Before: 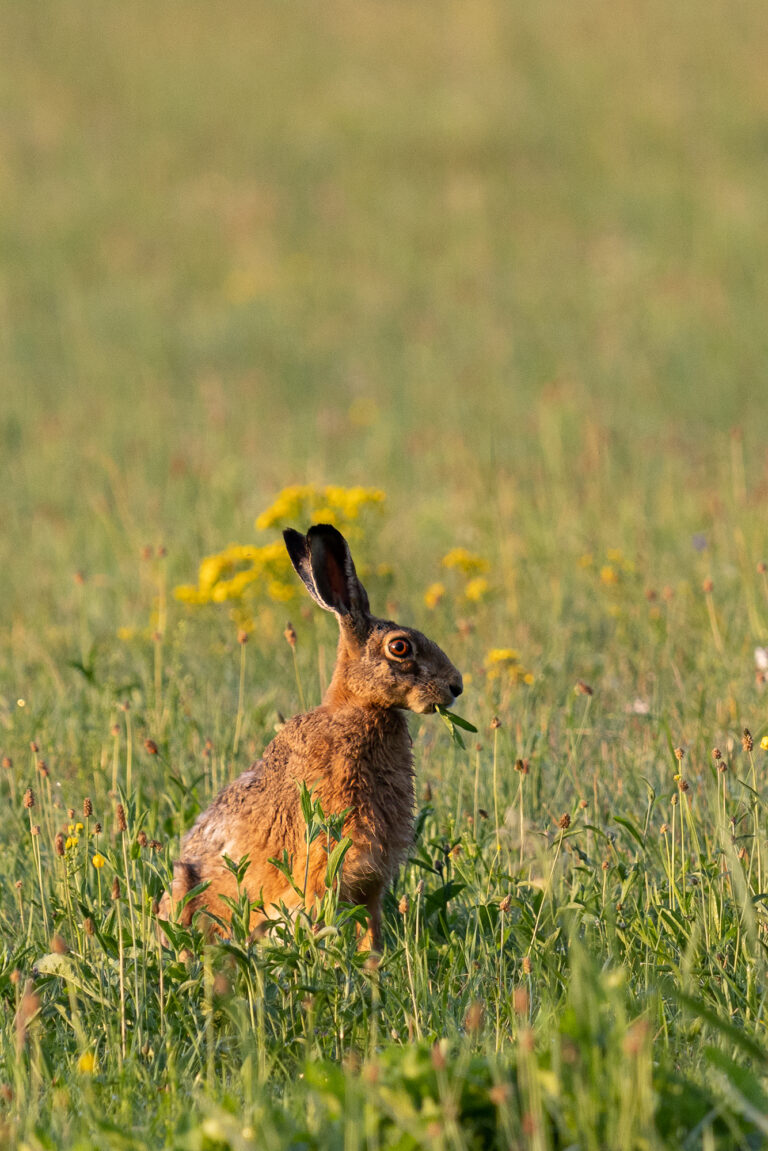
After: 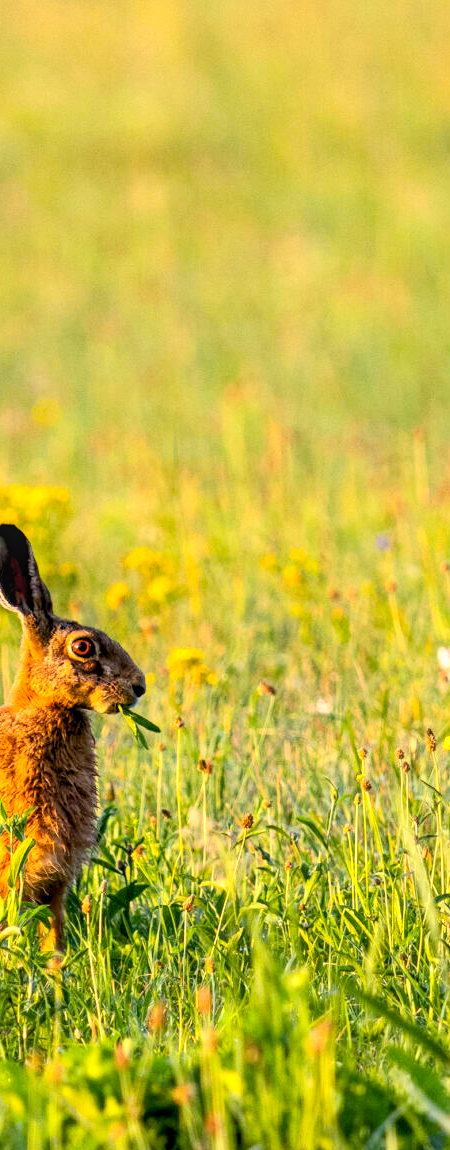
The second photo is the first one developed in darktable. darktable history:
contrast brightness saturation: contrast 0.205, brightness 0.163, saturation 0.216
crop: left 41.29%
color balance rgb: global offset › luminance -0.887%, perceptual saturation grading › global saturation 25.903%
exposure: black level correction 0, exposure 0.499 EV, compensate exposure bias true, compensate highlight preservation false
local contrast: on, module defaults
